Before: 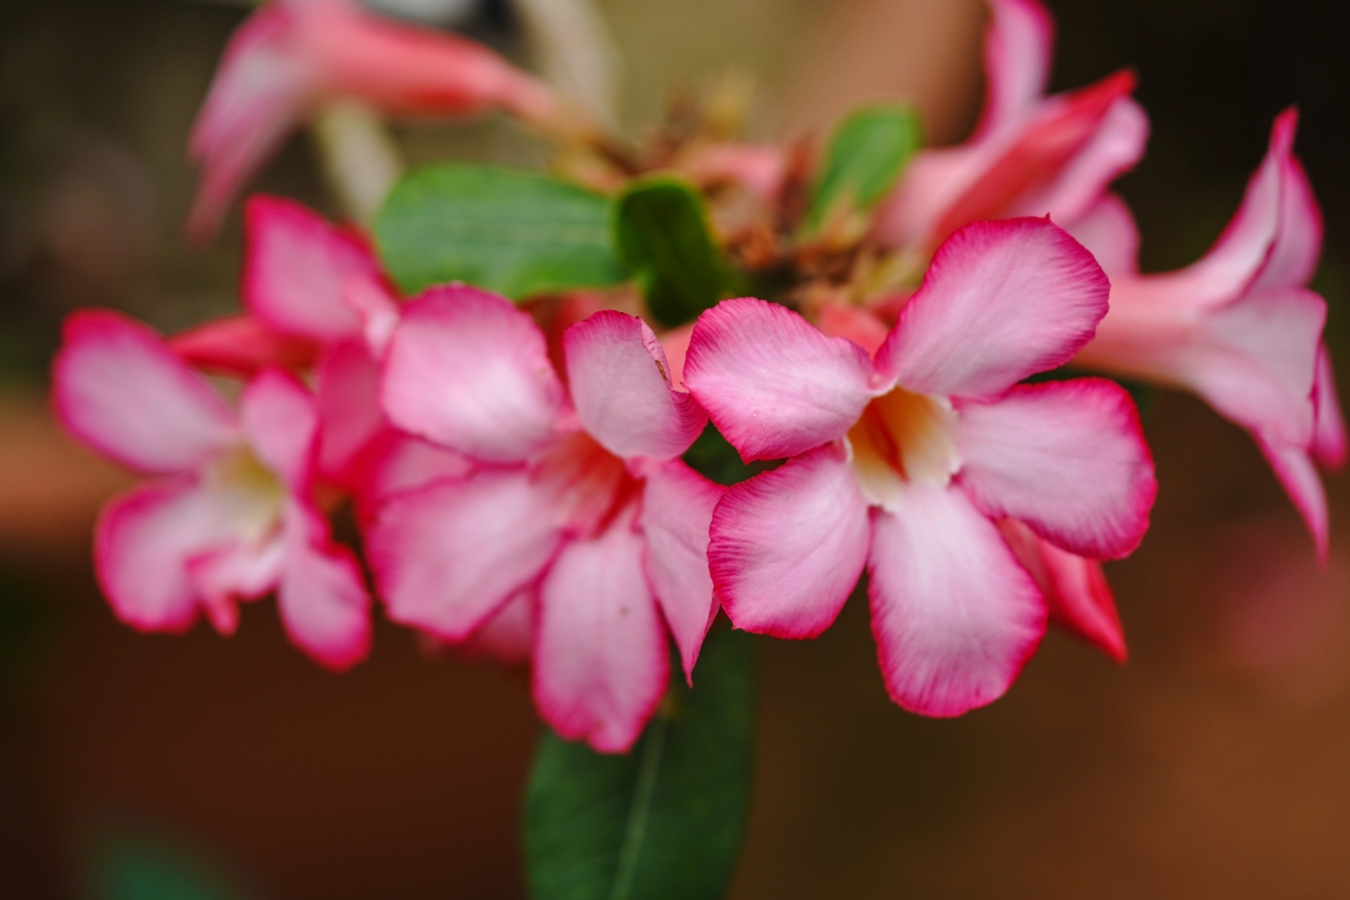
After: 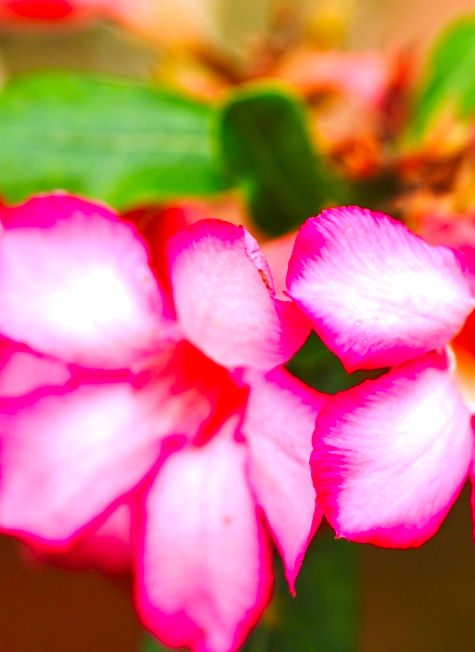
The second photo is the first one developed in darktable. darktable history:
contrast brightness saturation: brightness -0.02, saturation 0.35
exposure: black level correction 0, exposure 1.1 EV, compensate exposure bias true, compensate highlight preservation false
crop and rotate: left 29.476%, top 10.214%, right 35.32%, bottom 17.333%
